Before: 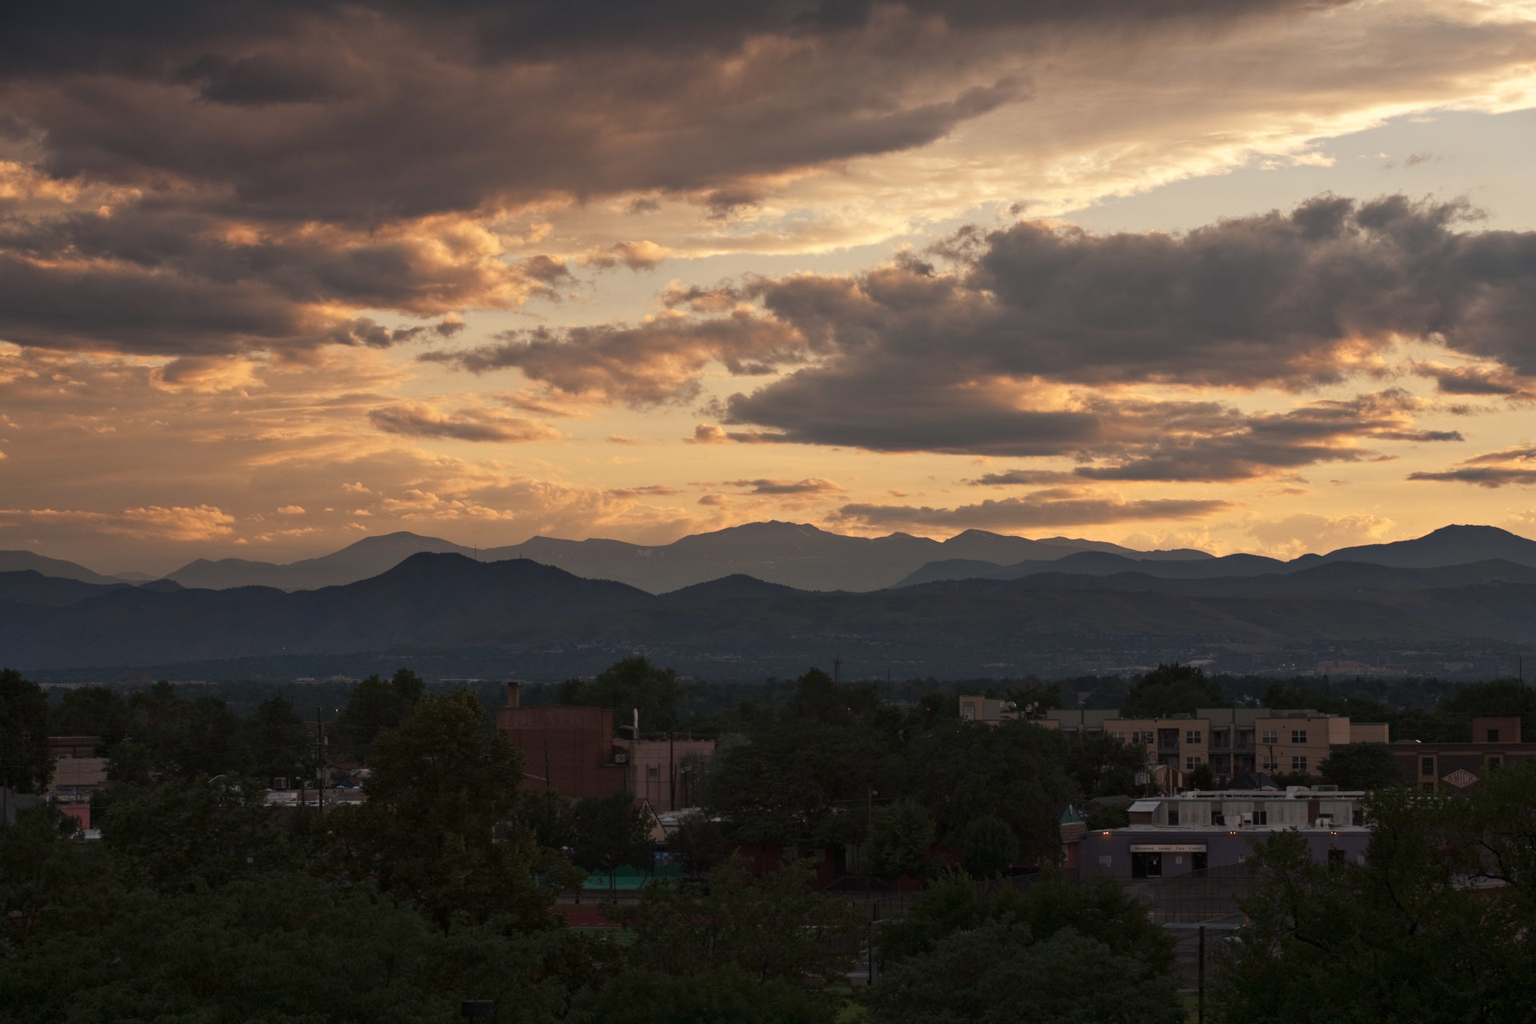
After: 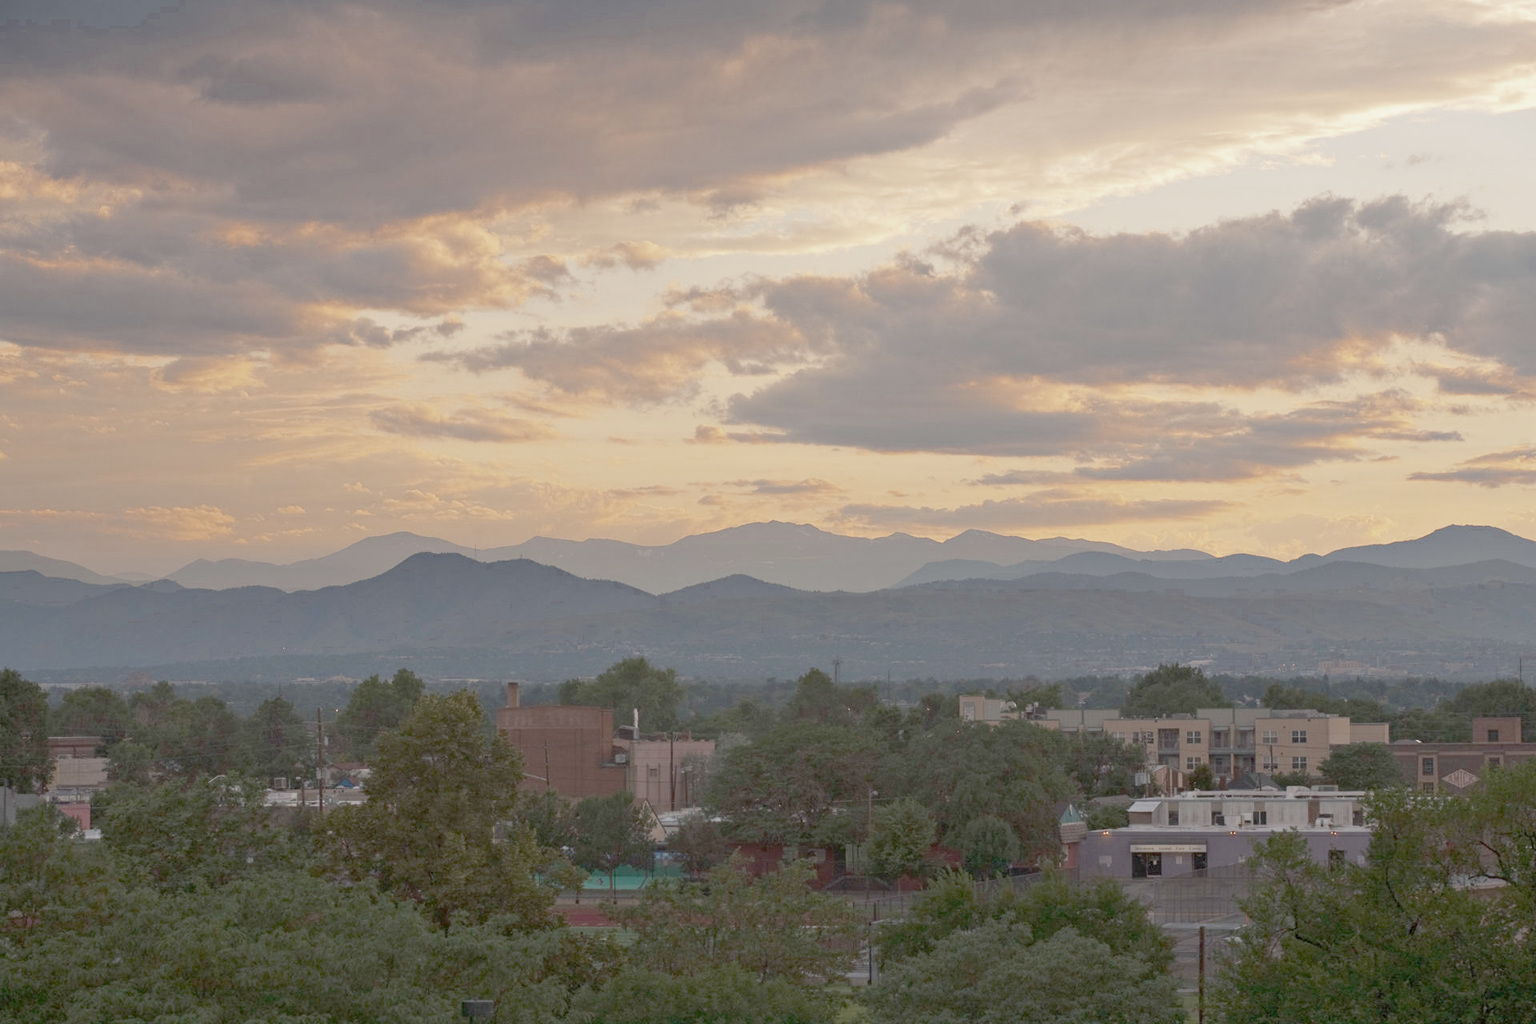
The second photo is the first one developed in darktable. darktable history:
color zones: curves: ch0 [(0.27, 0.396) (0.563, 0.504) (0.75, 0.5) (0.787, 0.307)]
